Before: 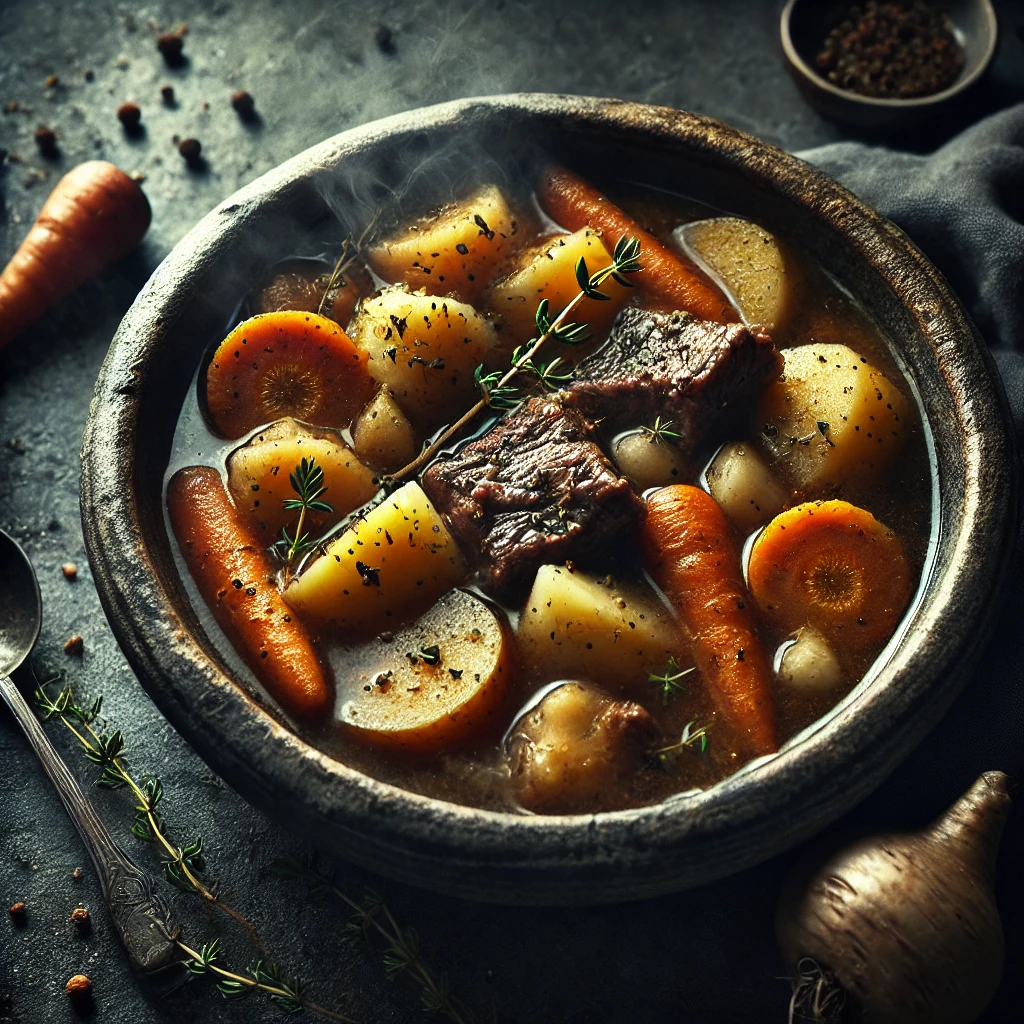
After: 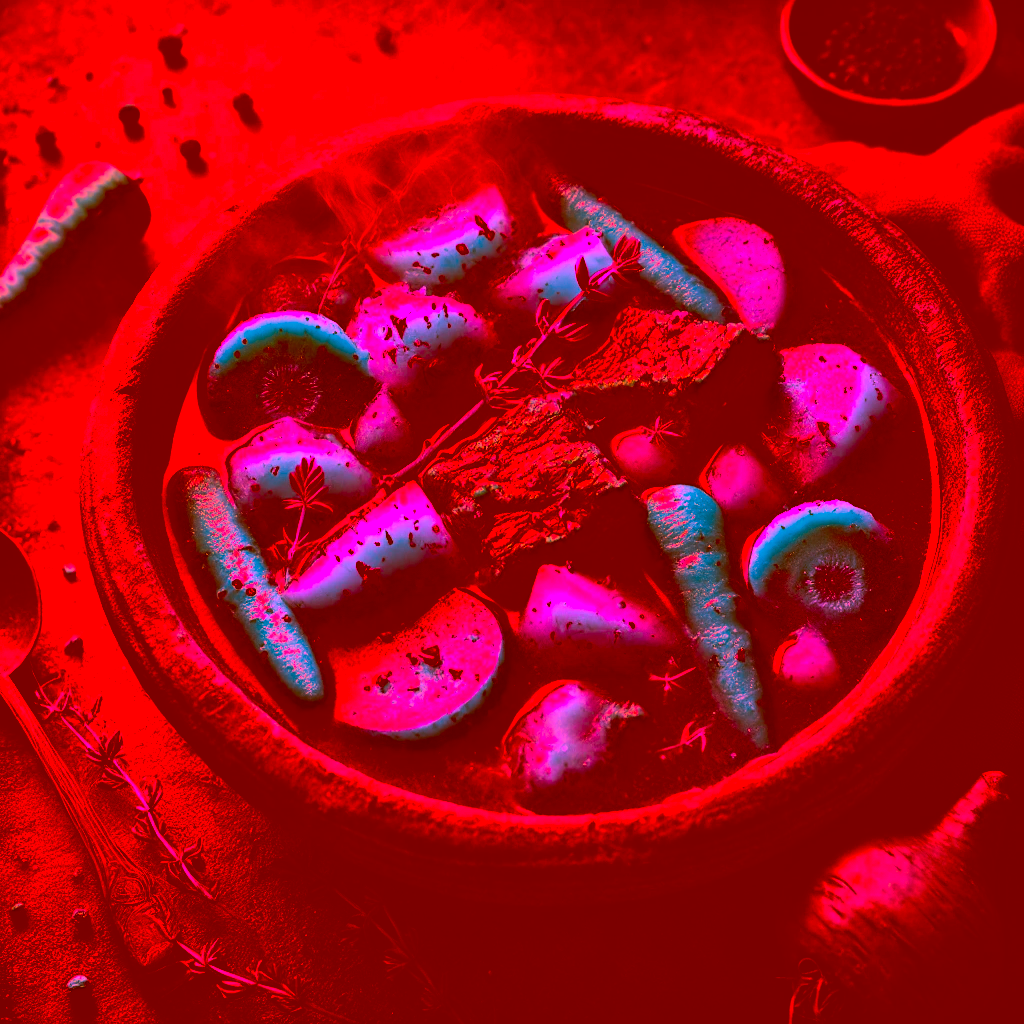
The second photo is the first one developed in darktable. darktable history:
color correction: highlights a* -39.68, highlights b* -40, shadows a* -40, shadows b* -40, saturation -3
exposure: exposure -0.01 EV, compensate highlight preservation false
filmic rgb: black relative exposure -7.65 EV, white relative exposure 4.56 EV, hardness 3.61
